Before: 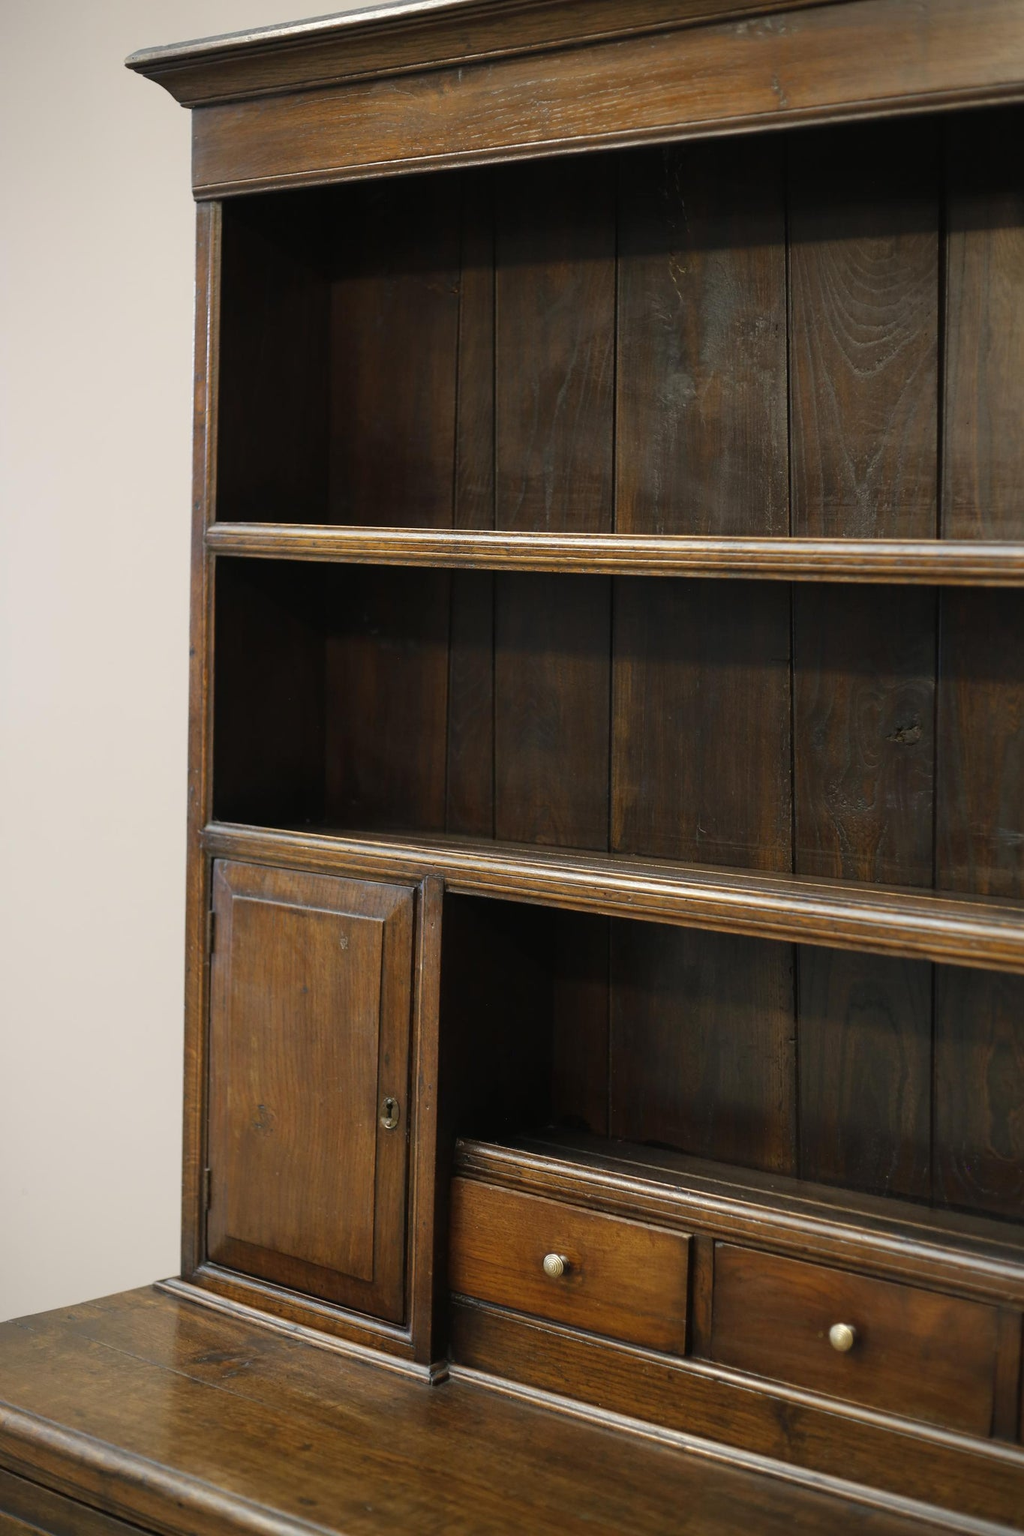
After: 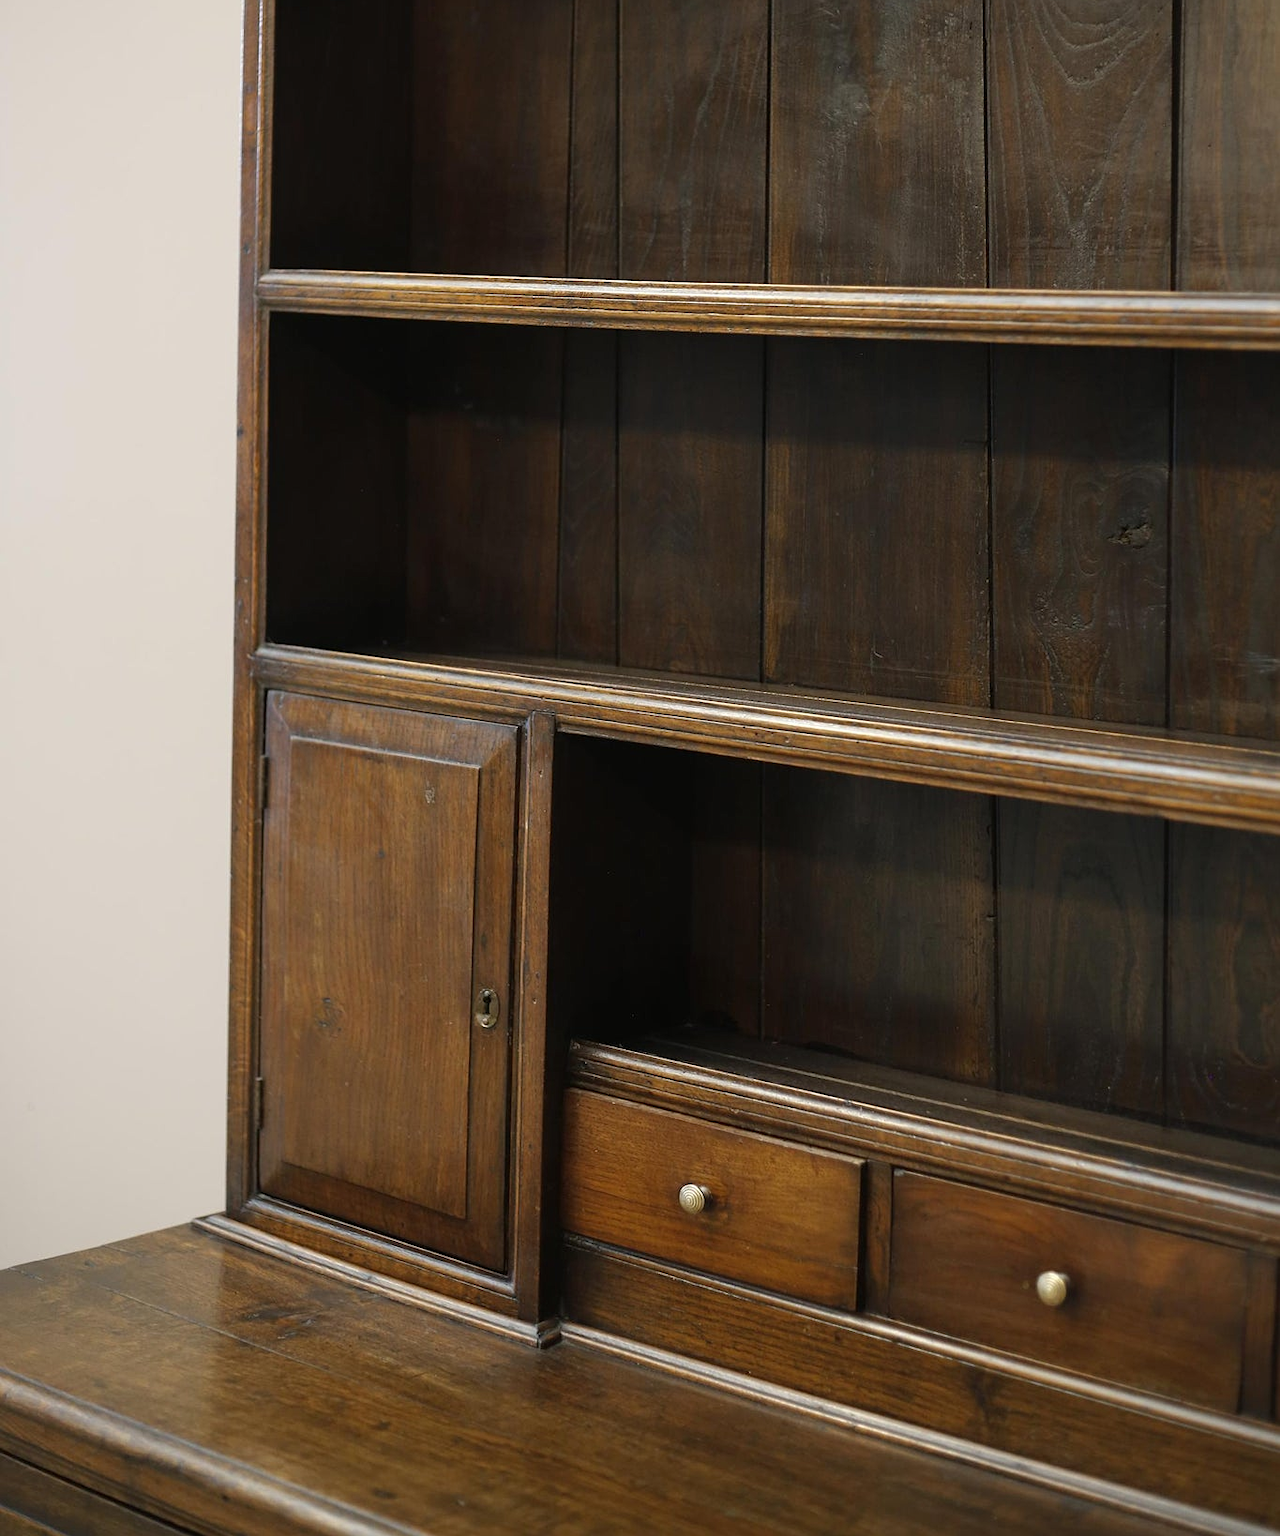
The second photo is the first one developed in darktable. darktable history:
crop and rotate: top 19.998%
sharpen: radius 1.272, amount 0.305, threshold 0
